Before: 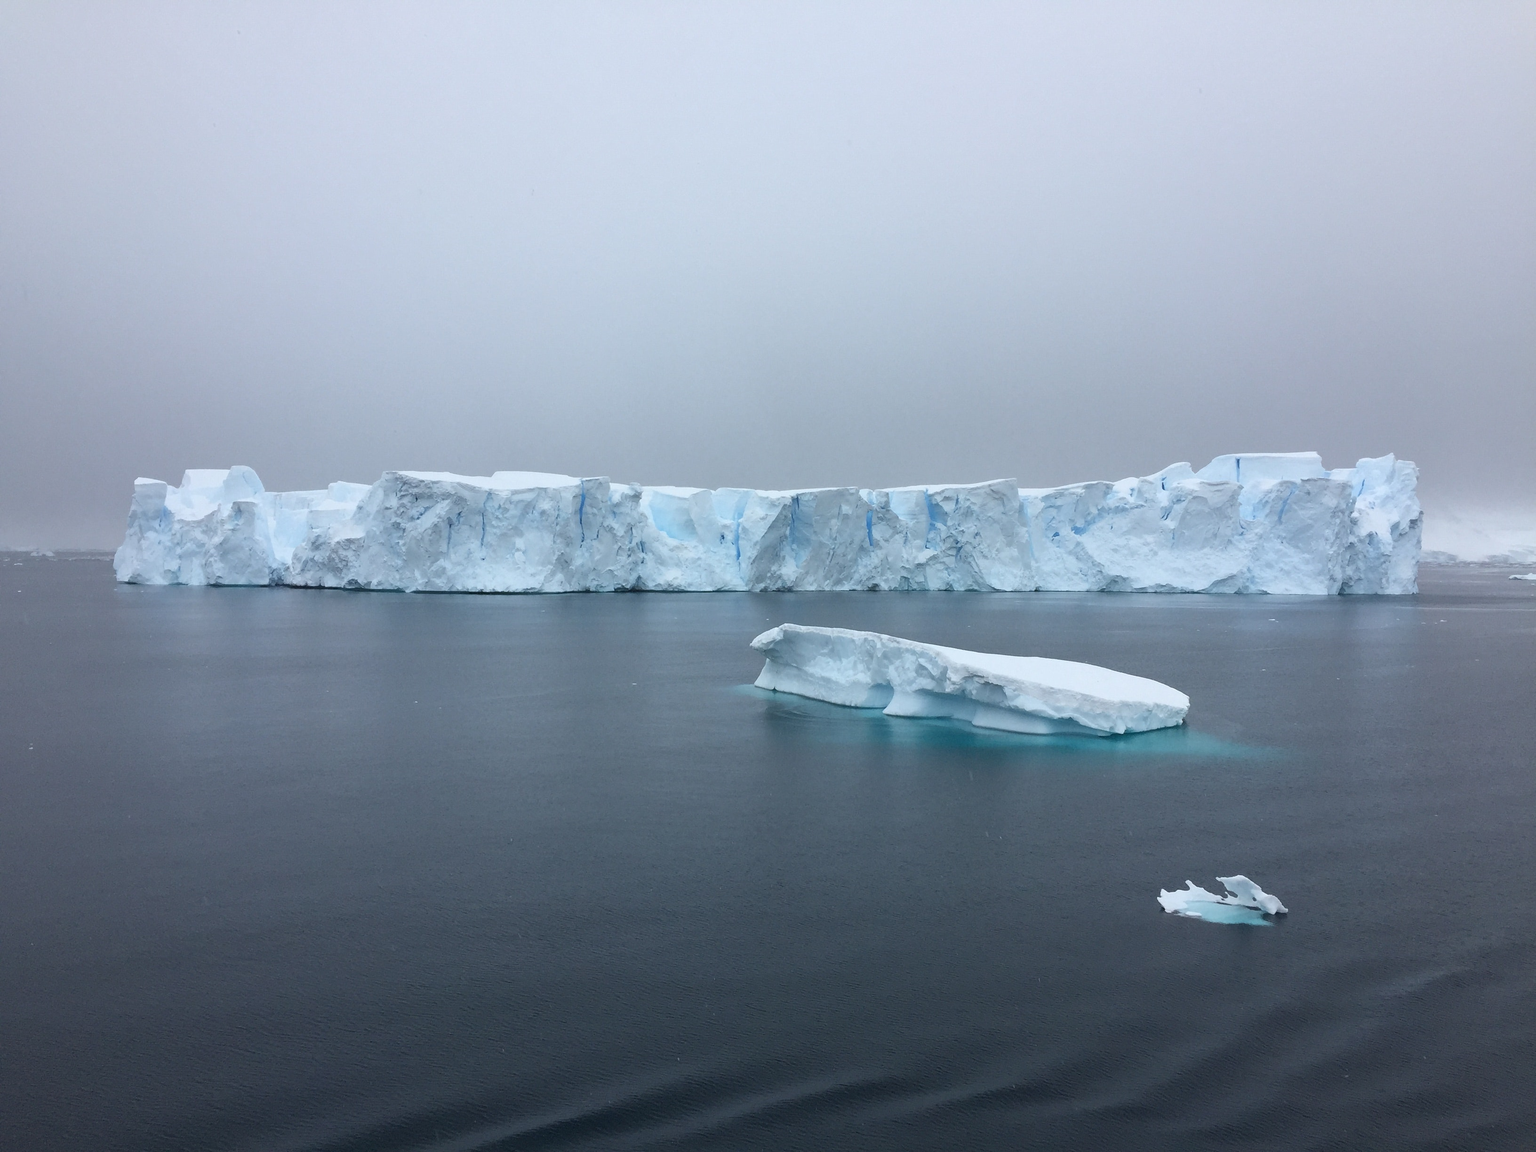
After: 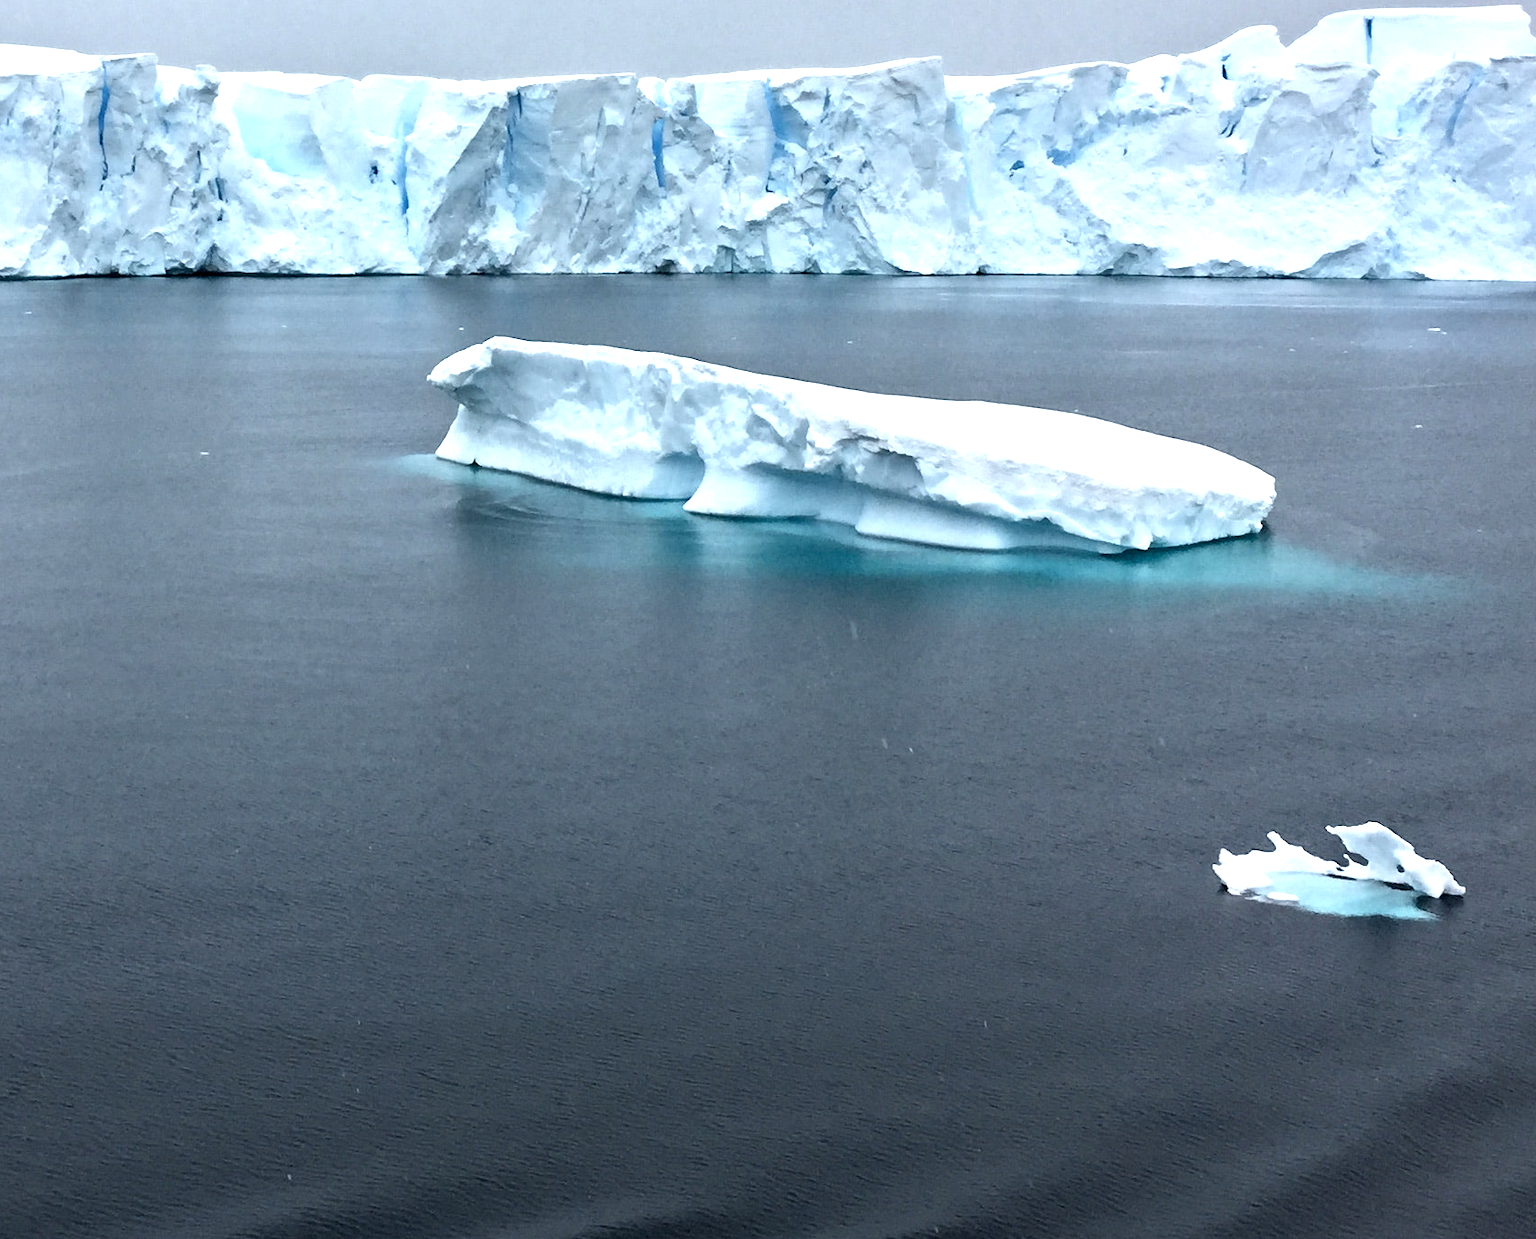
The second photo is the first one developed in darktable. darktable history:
crop: left 34.431%, top 38.985%, right 13.702%, bottom 5.219%
contrast equalizer: y [[0.511, 0.558, 0.631, 0.632, 0.559, 0.512], [0.5 ×6], [0.5 ×6], [0 ×6], [0 ×6]]
tone equalizer: -8 EV -0.735 EV, -7 EV -0.729 EV, -6 EV -0.61 EV, -5 EV -0.422 EV, -3 EV 0.371 EV, -2 EV 0.6 EV, -1 EV 0.685 EV, +0 EV 0.72 EV
